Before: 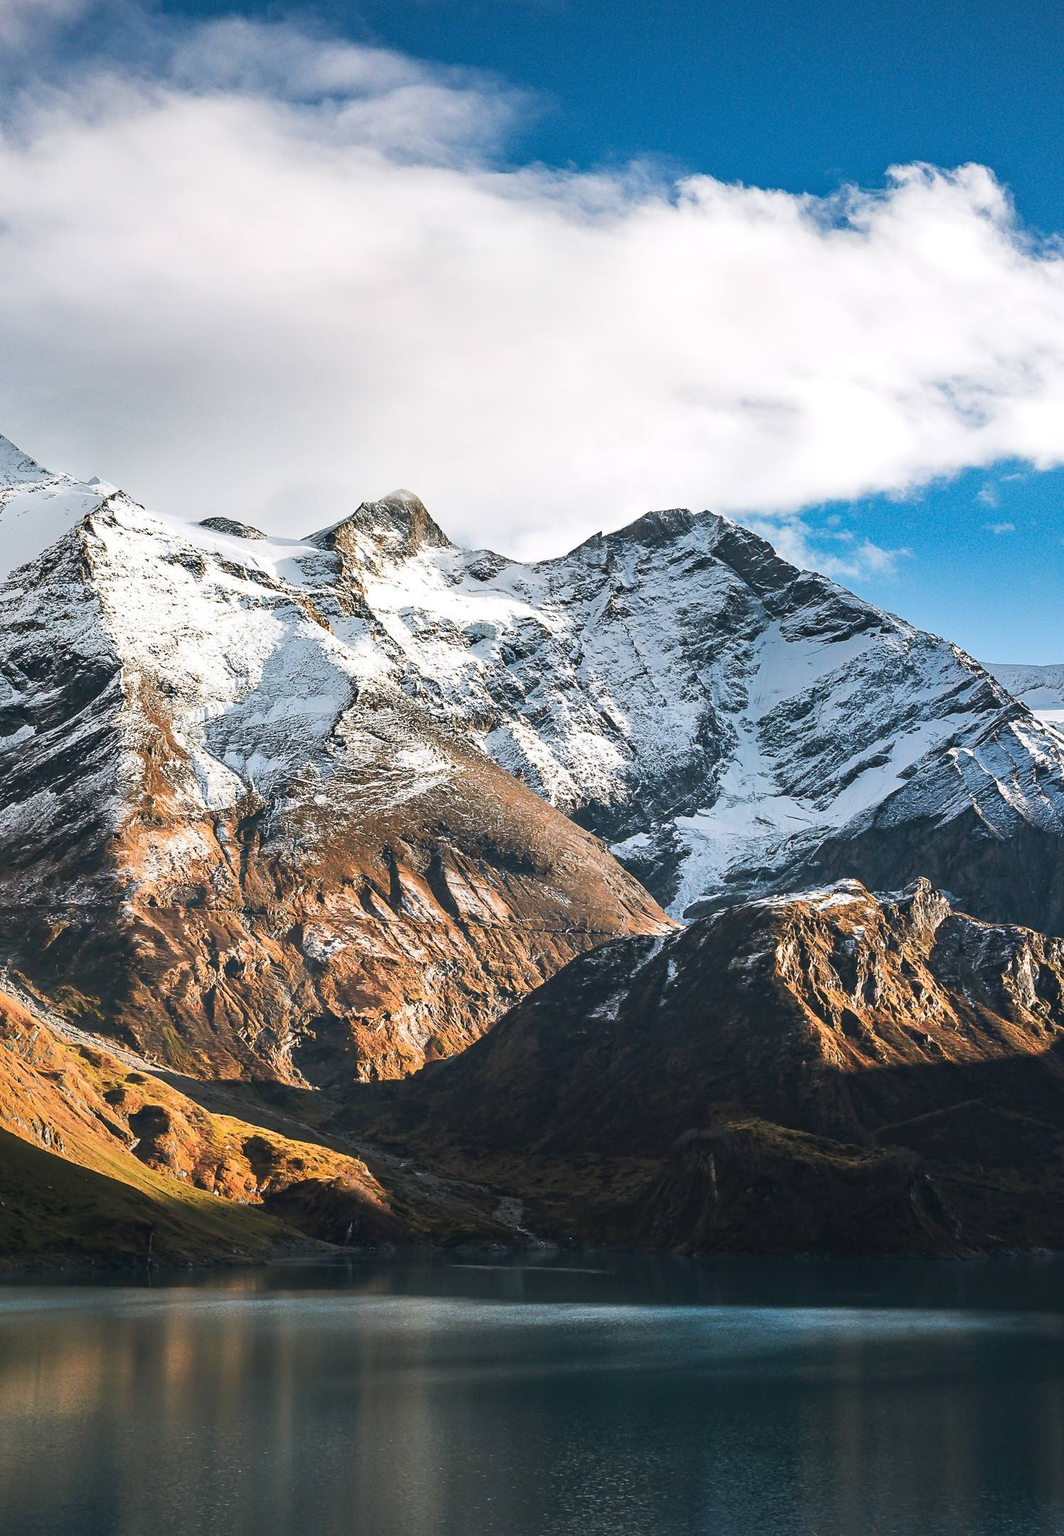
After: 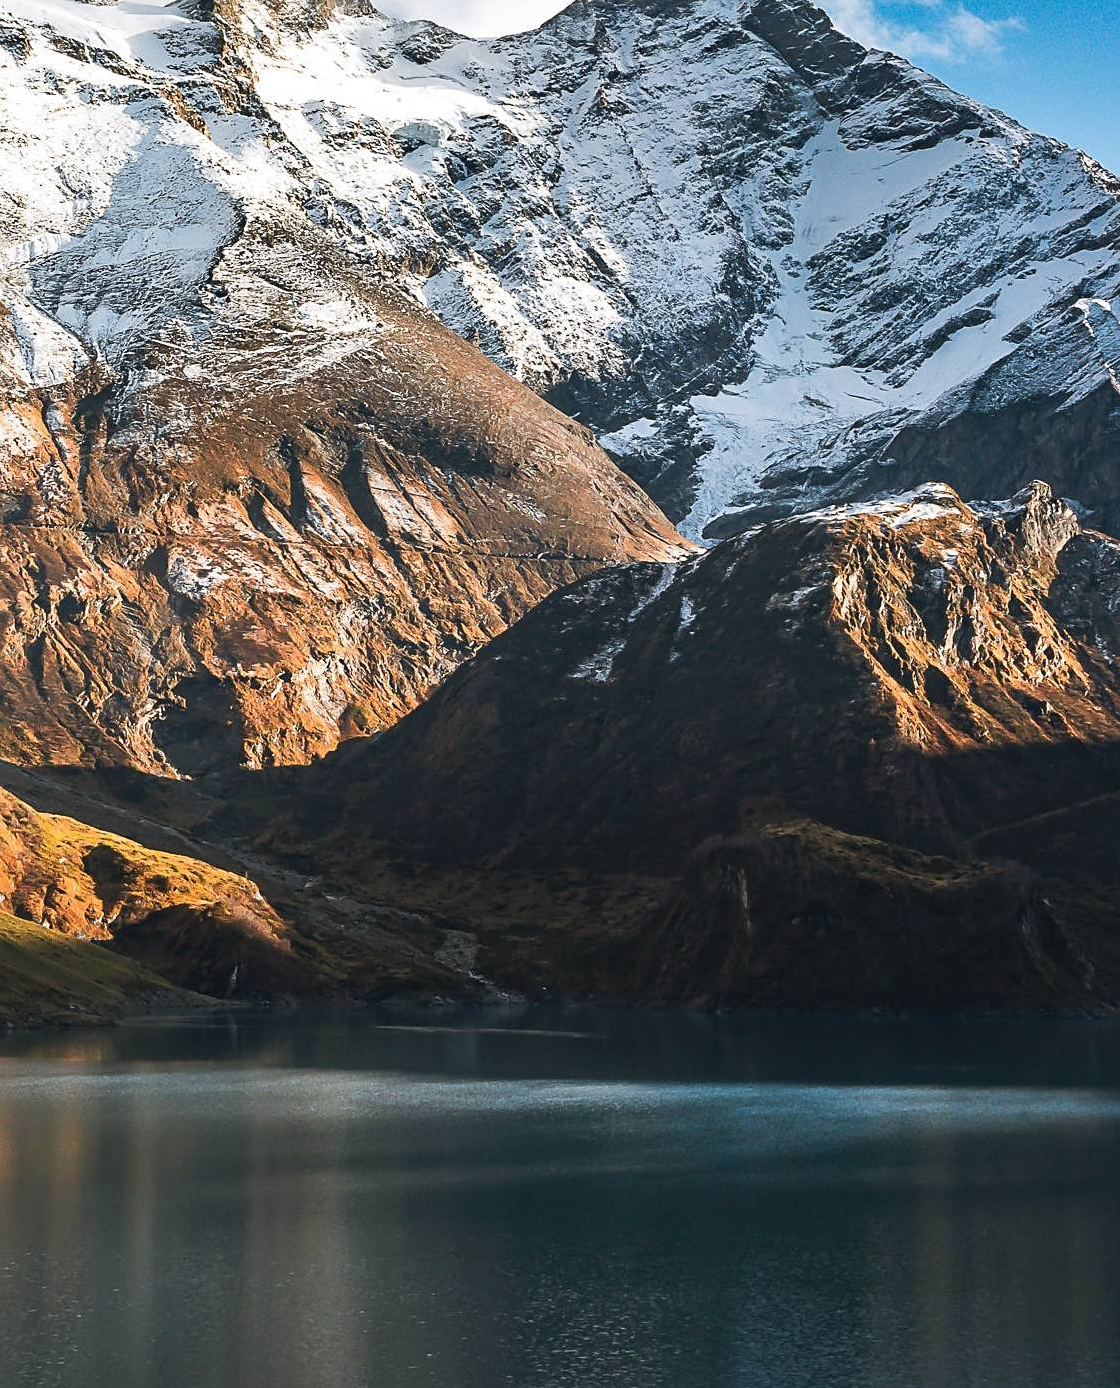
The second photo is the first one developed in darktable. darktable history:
sharpen: amount 0.218
crop and rotate: left 17.258%, top 34.877%, right 7.837%, bottom 0.841%
